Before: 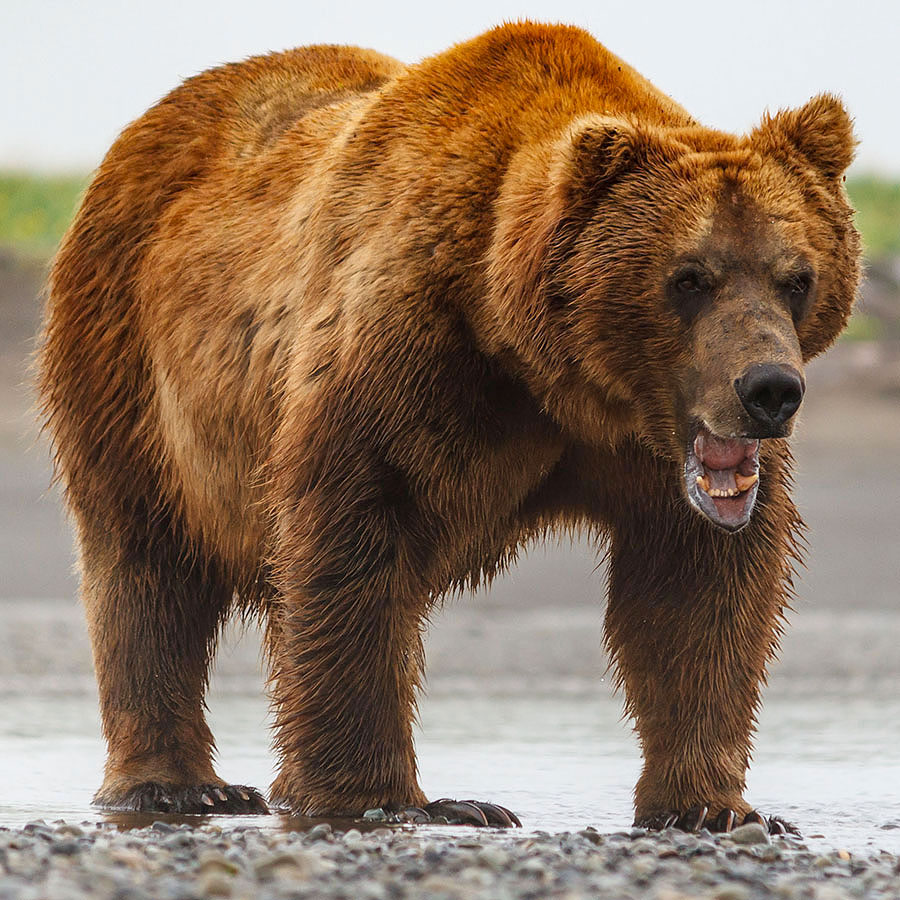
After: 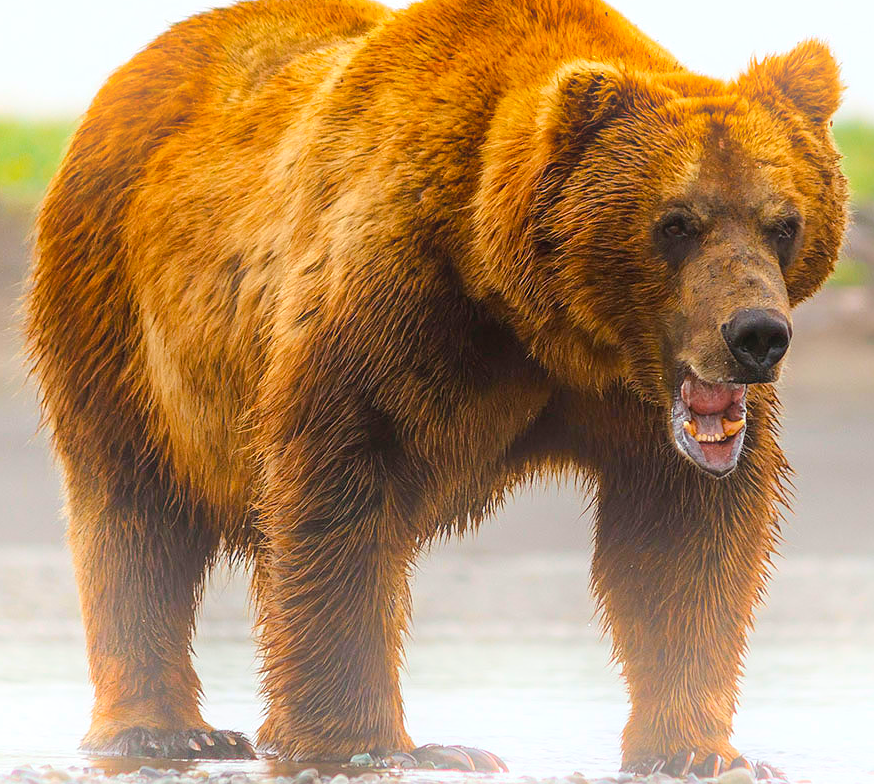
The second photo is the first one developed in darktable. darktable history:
crop: left 1.507%, top 6.147%, right 1.379%, bottom 6.637%
color balance rgb: perceptual saturation grading › global saturation 25%, perceptual brilliance grading › mid-tones 10%, perceptual brilliance grading › shadows 15%, global vibrance 20%
bloom: on, module defaults
exposure: exposure 0.2 EV, compensate highlight preservation false
